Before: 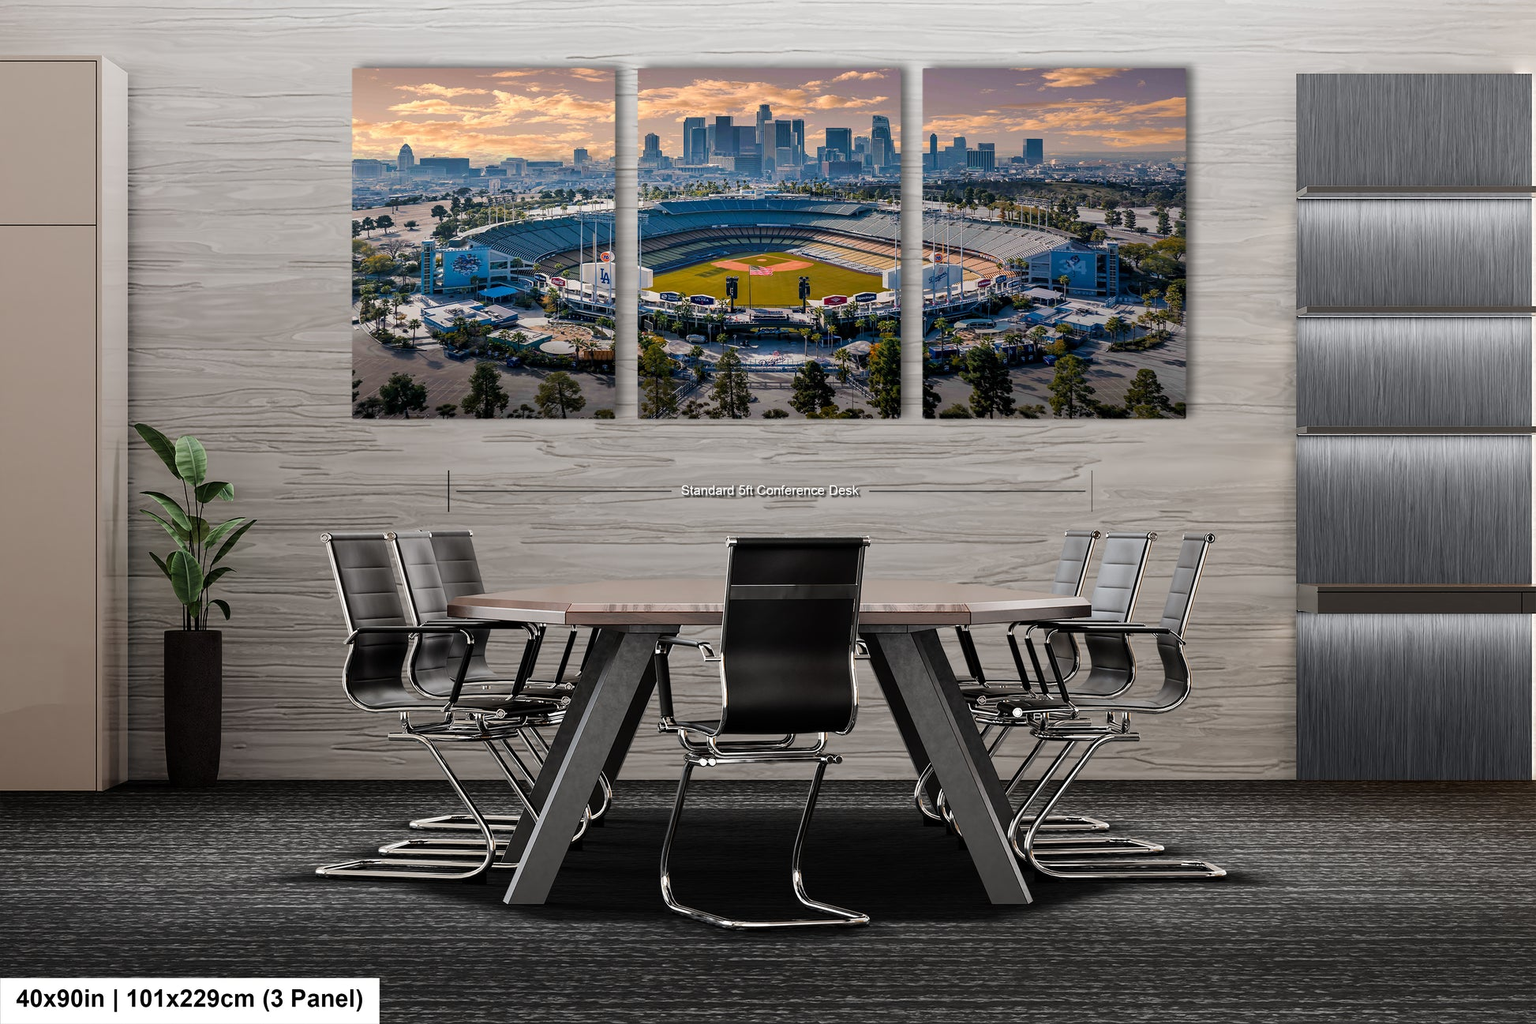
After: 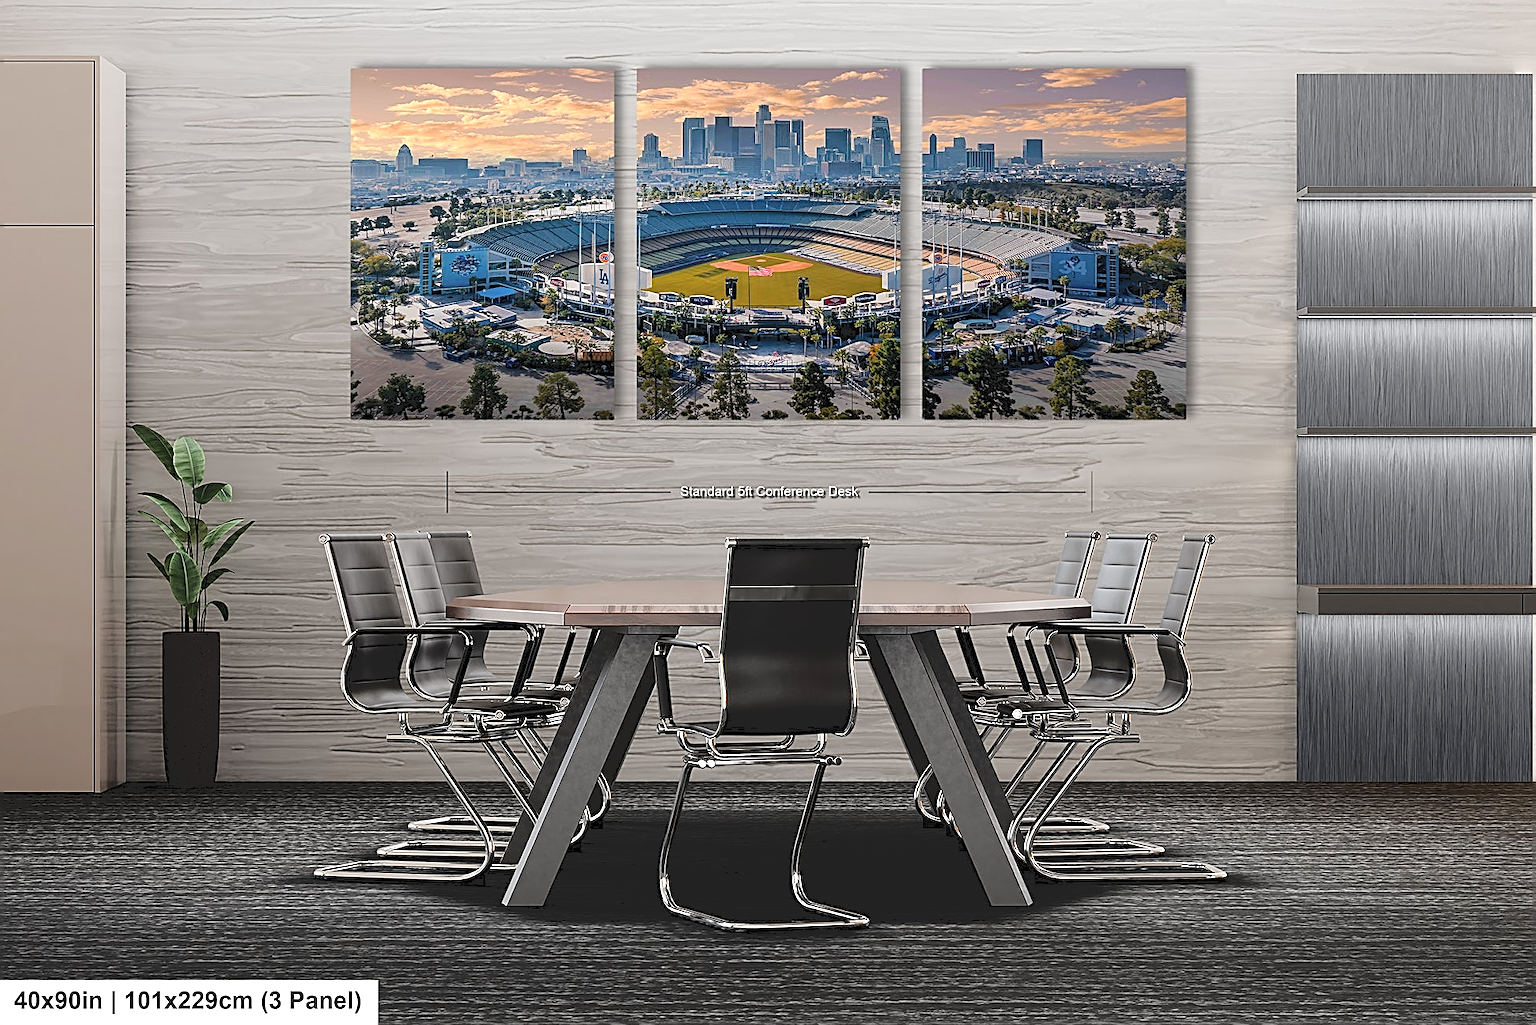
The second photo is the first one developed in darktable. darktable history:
sharpen: amount 0.991
tone curve: curves: ch0 [(0, 0) (0.003, 0.132) (0.011, 0.13) (0.025, 0.134) (0.044, 0.138) (0.069, 0.154) (0.1, 0.17) (0.136, 0.198) (0.177, 0.25) (0.224, 0.308) (0.277, 0.371) (0.335, 0.432) (0.399, 0.491) (0.468, 0.55) (0.543, 0.612) (0.623, 0.679) (0.709, 0.766) (0.801, 0.842) (0.898, 0.912) (1, 1)], color space Lab, independent channels, preserve colors none
crop: left 0.164%
